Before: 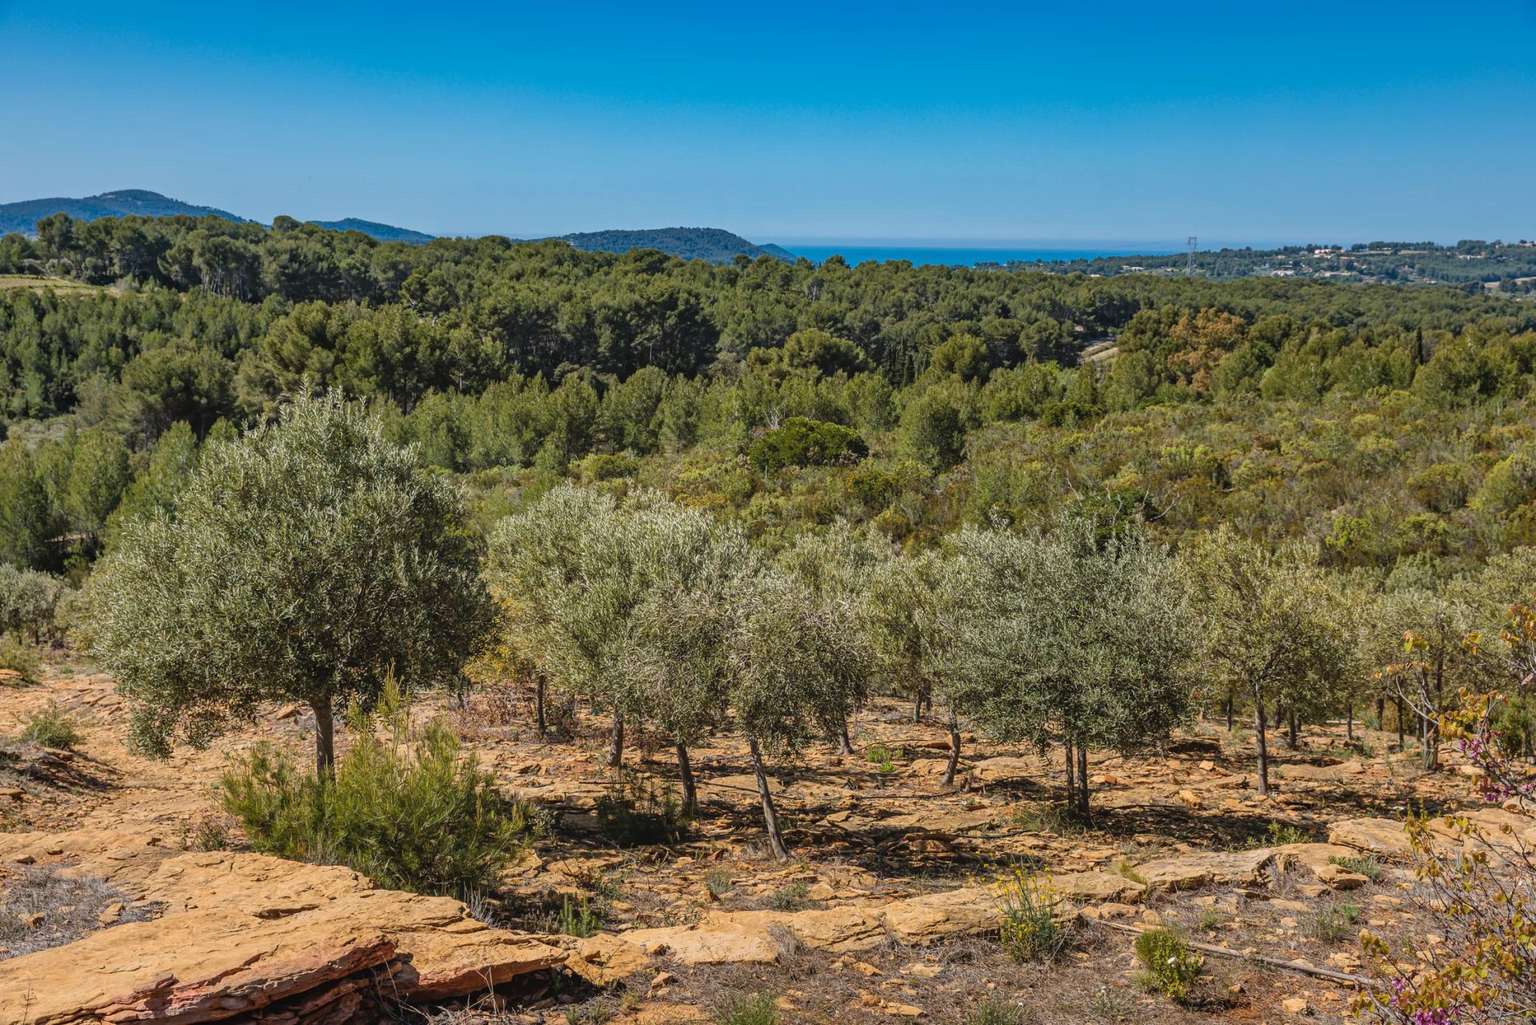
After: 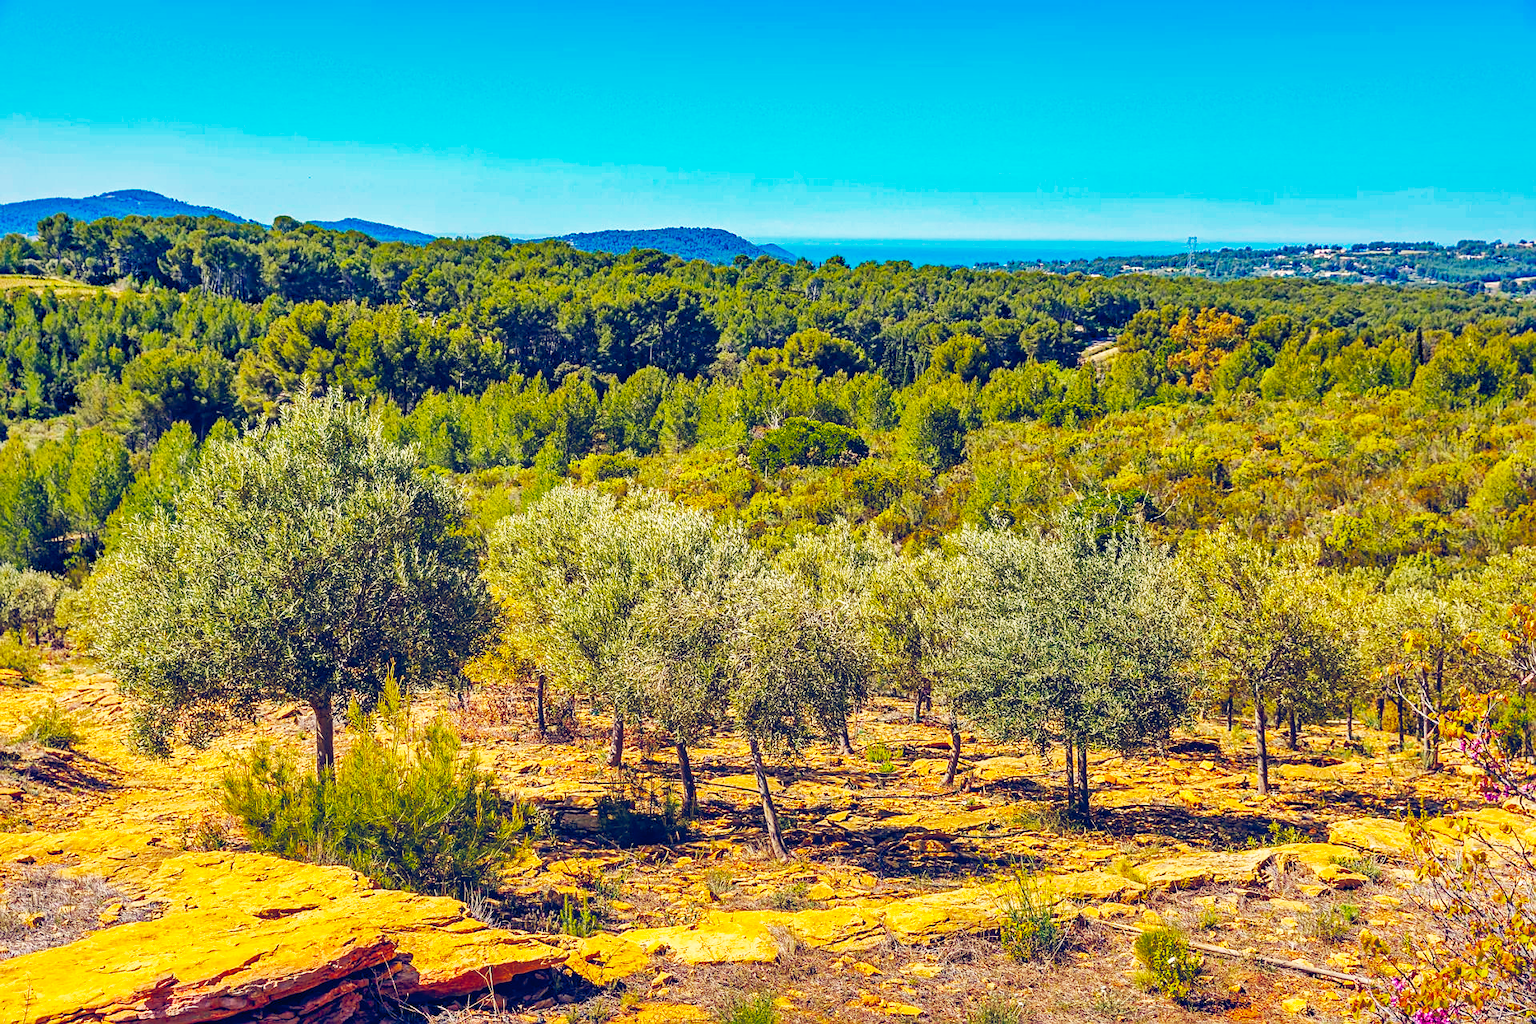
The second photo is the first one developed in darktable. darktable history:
base curve: curves: ch0 [(0, 0) (0.007, 0.004) (0.027, 0.03) (0.046, 0.07) (0.207, 0.54) (0.442, 0.872) (0.673, 0.972) (1, 1)], preserve colors none
exposure: compensate exposure bias true, compensate highlight preservation false
sharpen: radius 0.973, amount 0.616
color balance rgb: highlights gain › chroma 3.087%, highlights gain › hue 76.22°, global offset › chroma 0.255%, global offset › hue 257.13°, linear chroma grading › global chroma 14.513%, perceptual saturation grading › global saturation 25.18%, global vibrance 20%
shadows and highlights: on, module defaults
haze removal: strength 0.297, distance 0.245, compatibility mode true, adaptive false
